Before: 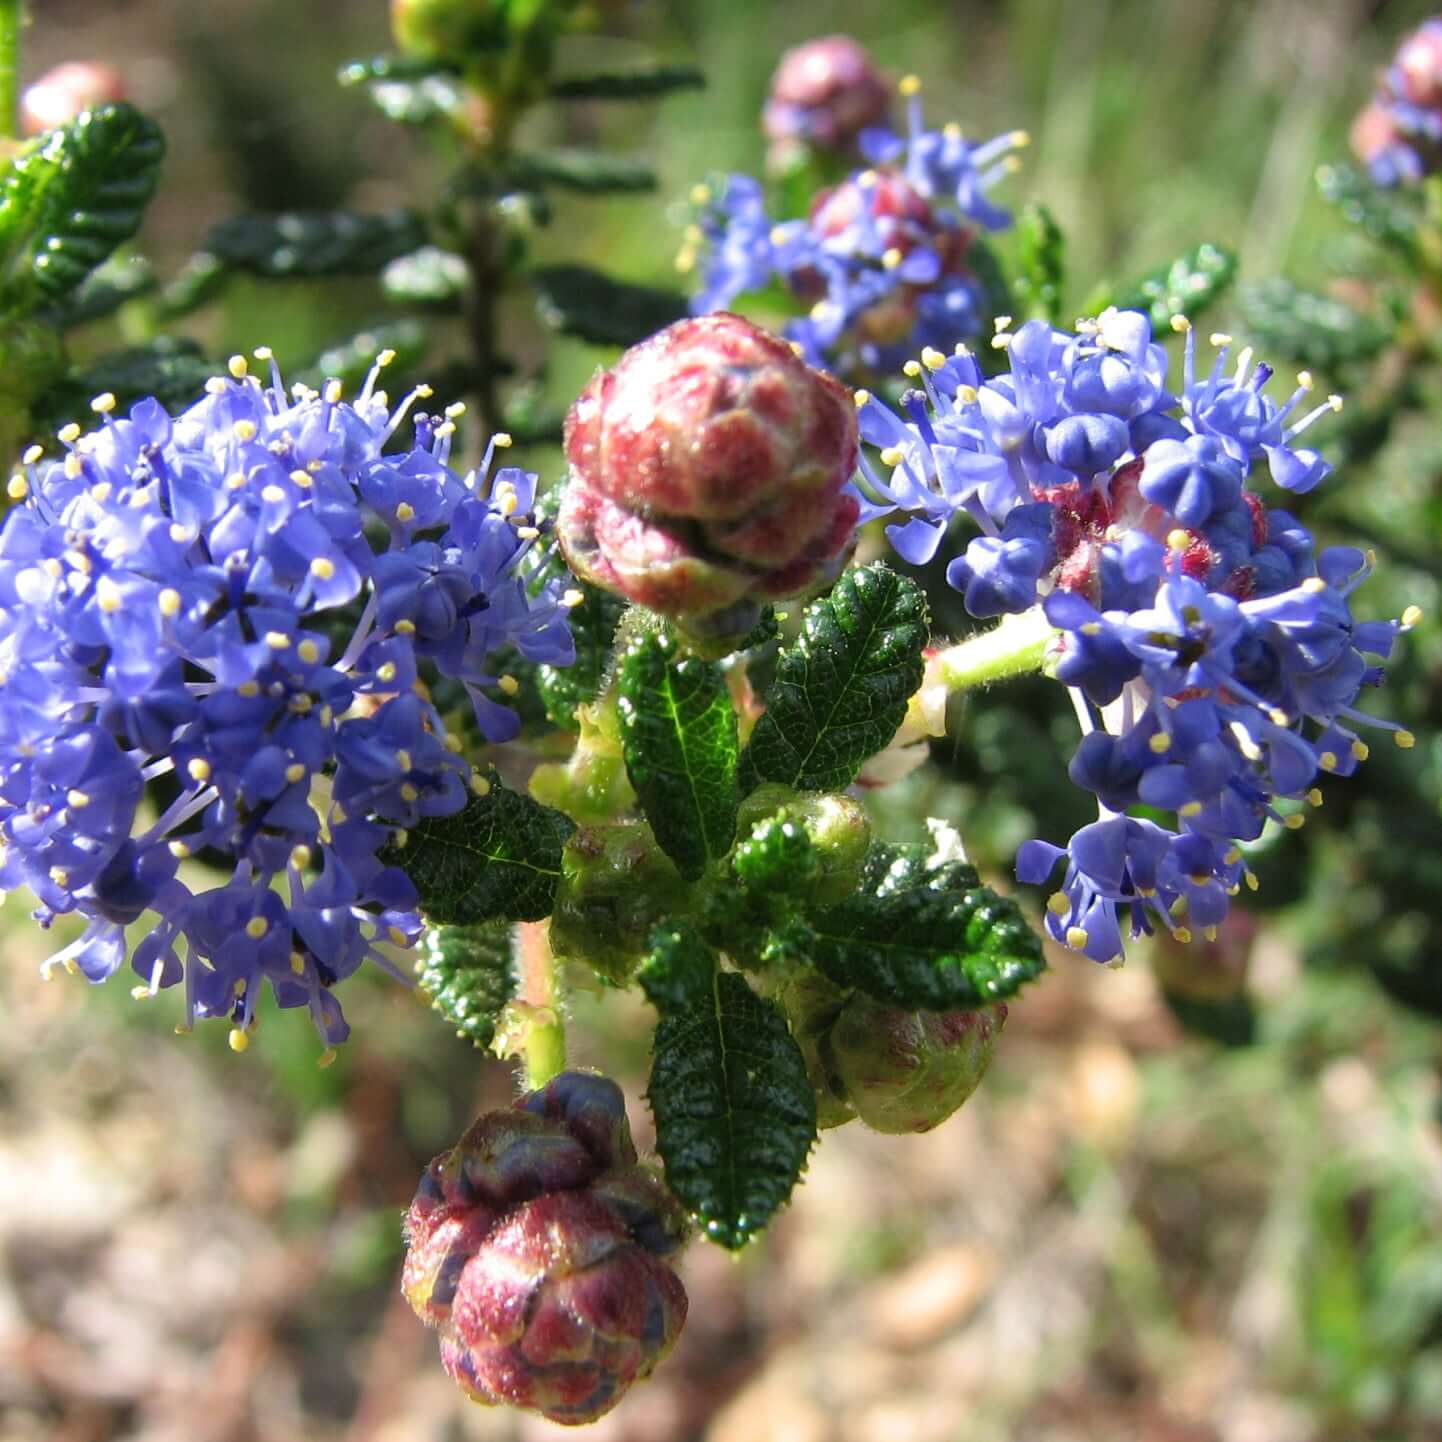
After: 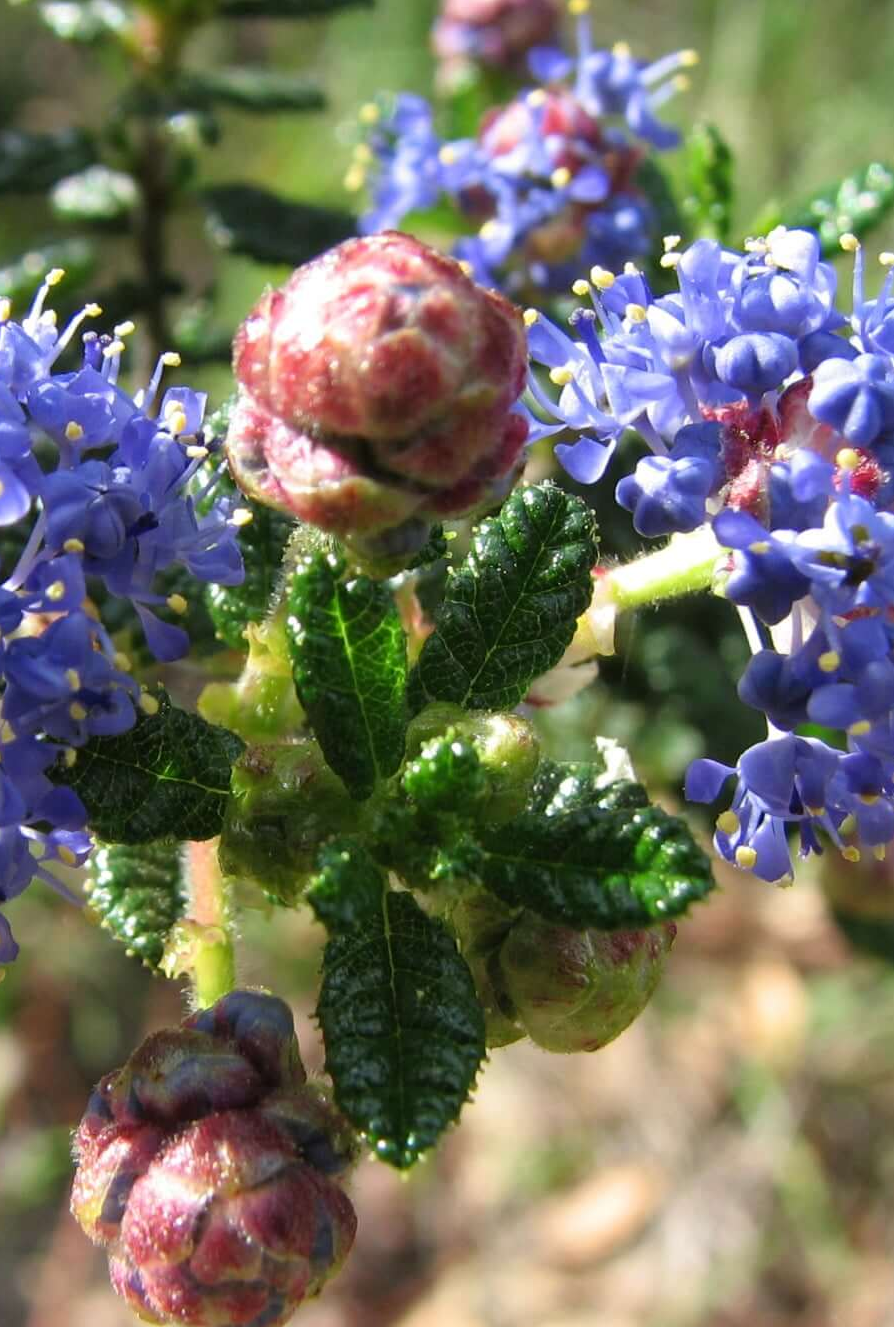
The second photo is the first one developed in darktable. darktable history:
crop and rotate: left 23%, top 5.64%, right 14.957%, bottom 2.316%
